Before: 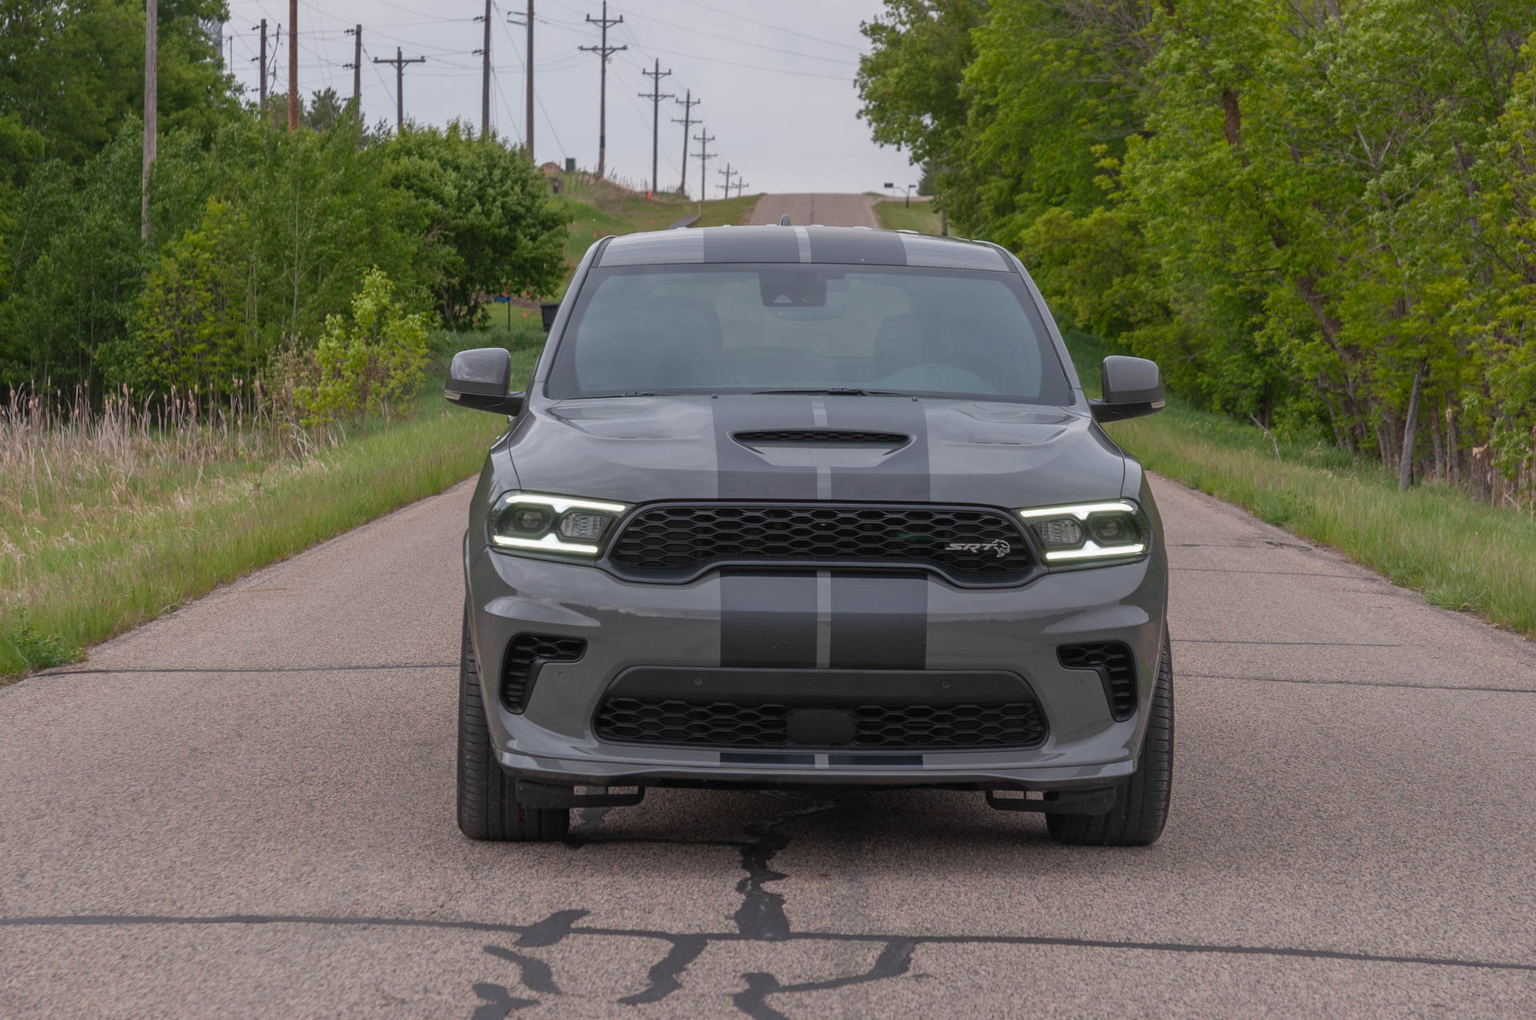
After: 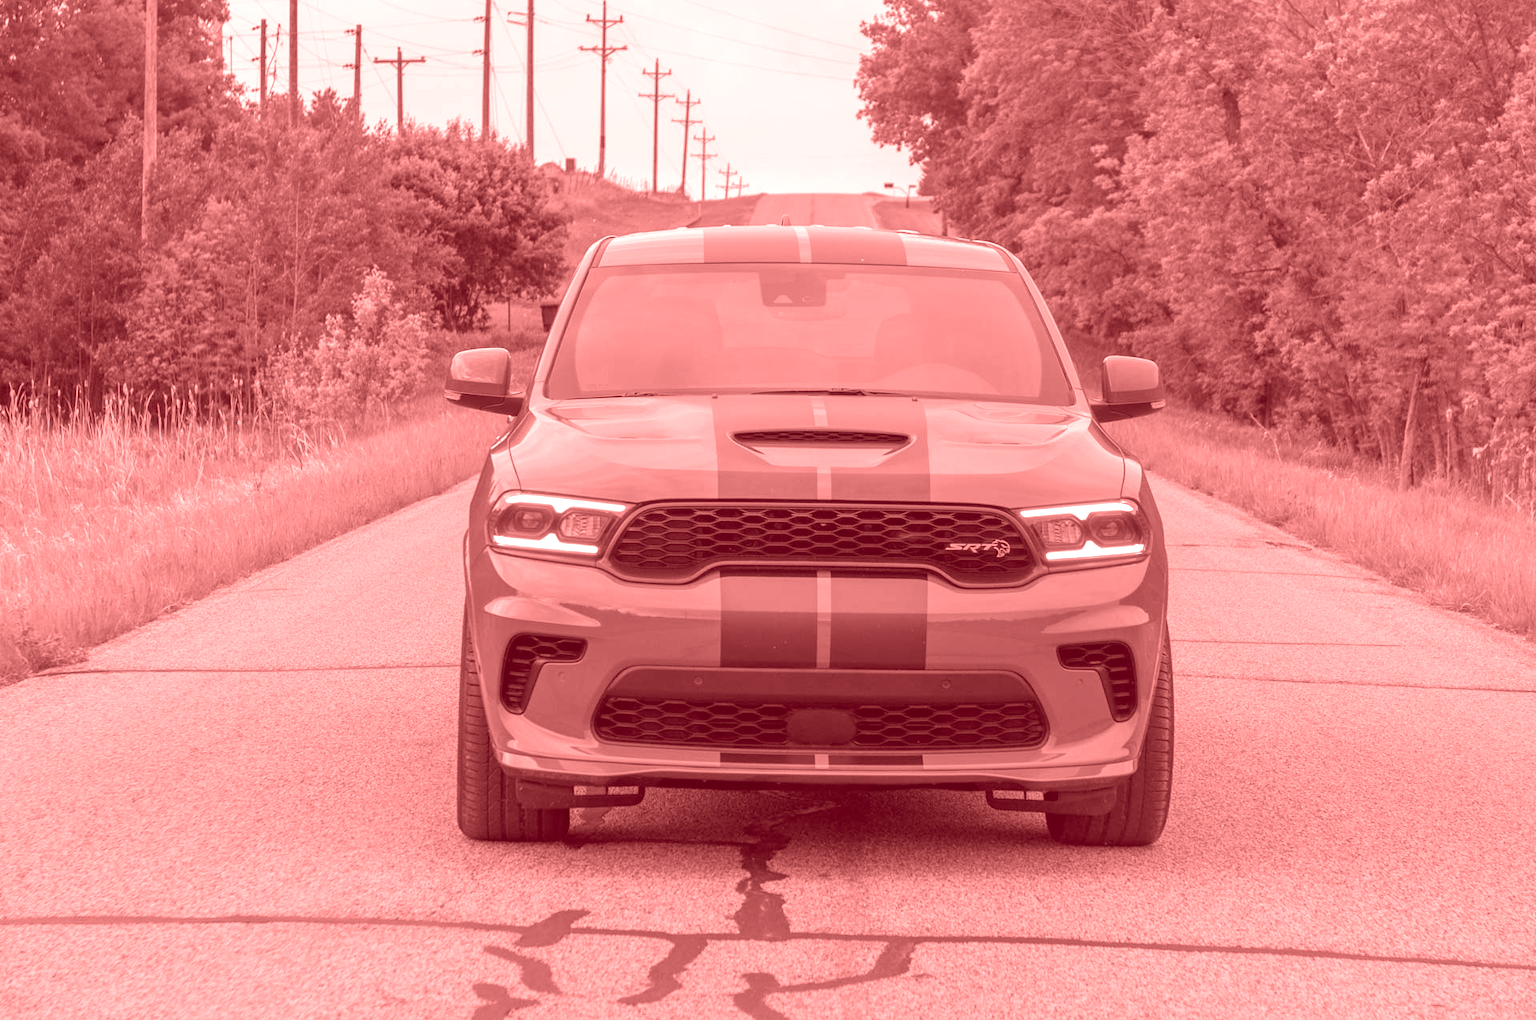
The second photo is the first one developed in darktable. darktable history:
colorize: saturation 60%, source mix 100%
exposure: black level correction 0, exposure 0.6 EV, compensate highlight preservation false
white balance: red 0.984, blue 1.059
